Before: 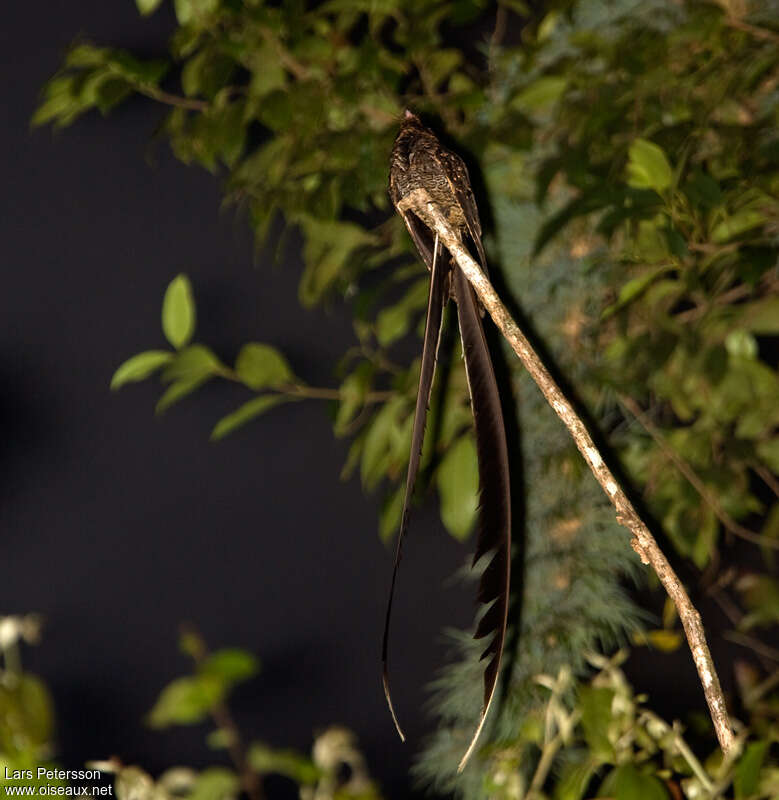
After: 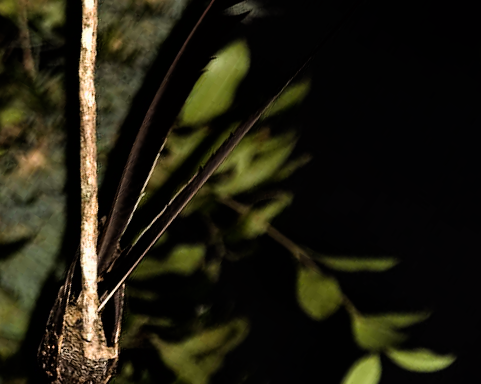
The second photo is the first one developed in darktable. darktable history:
filmic rgb: black relative exposure -5.42 EV, white relative exposure 2.85 EV, dynamic range scaling -37.73%, hardness 4, contrast 1.615, highlights saturation mix -1.02%, color science v6 (2022)
crop and rotate: angle 147.12°, left 9.161%, top 15.687%, right 4.469%, bottom 17.138%
